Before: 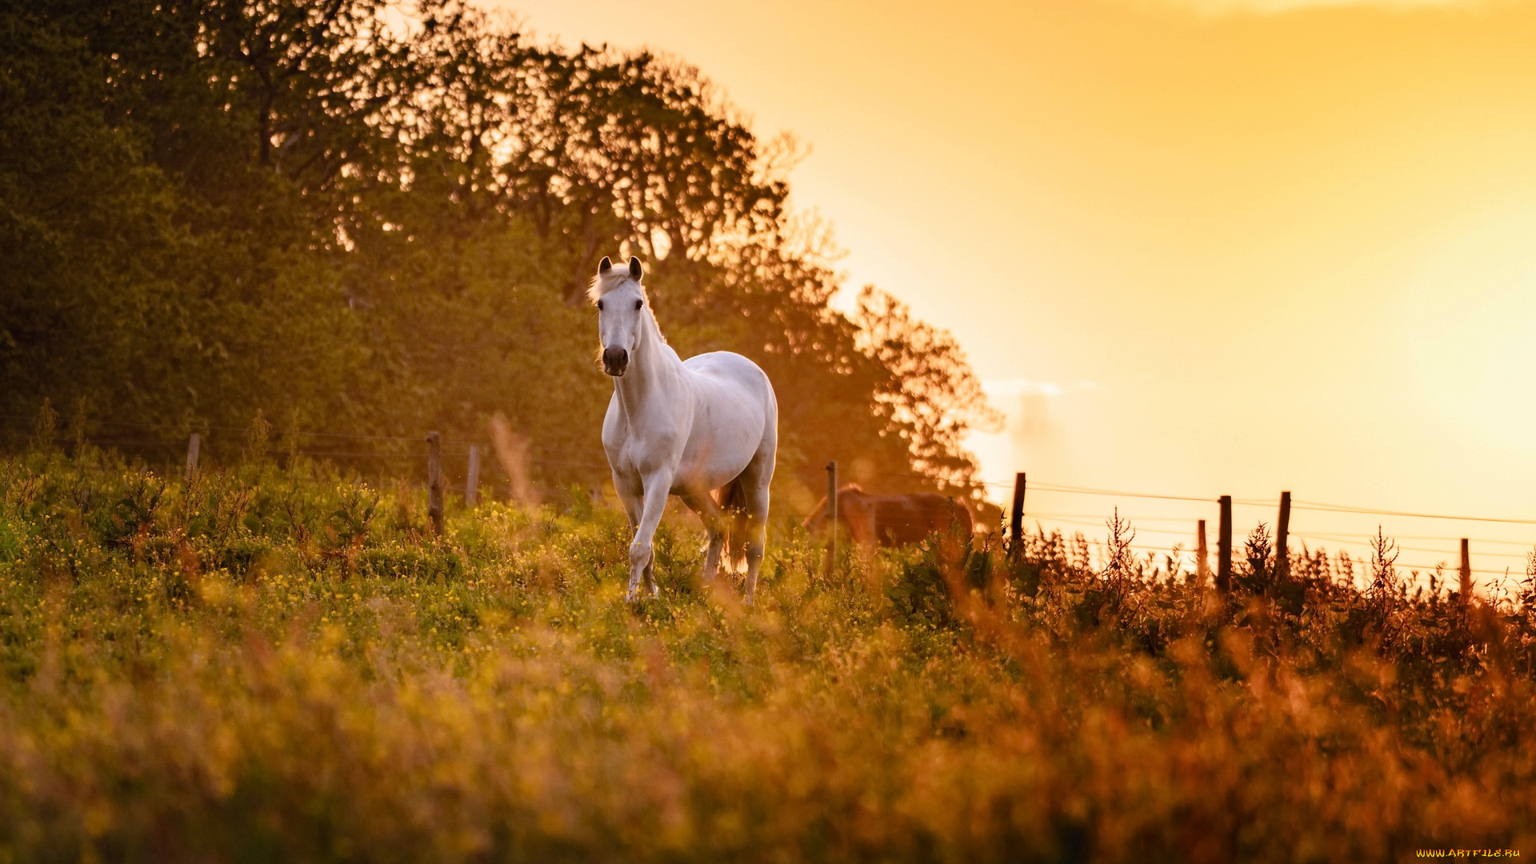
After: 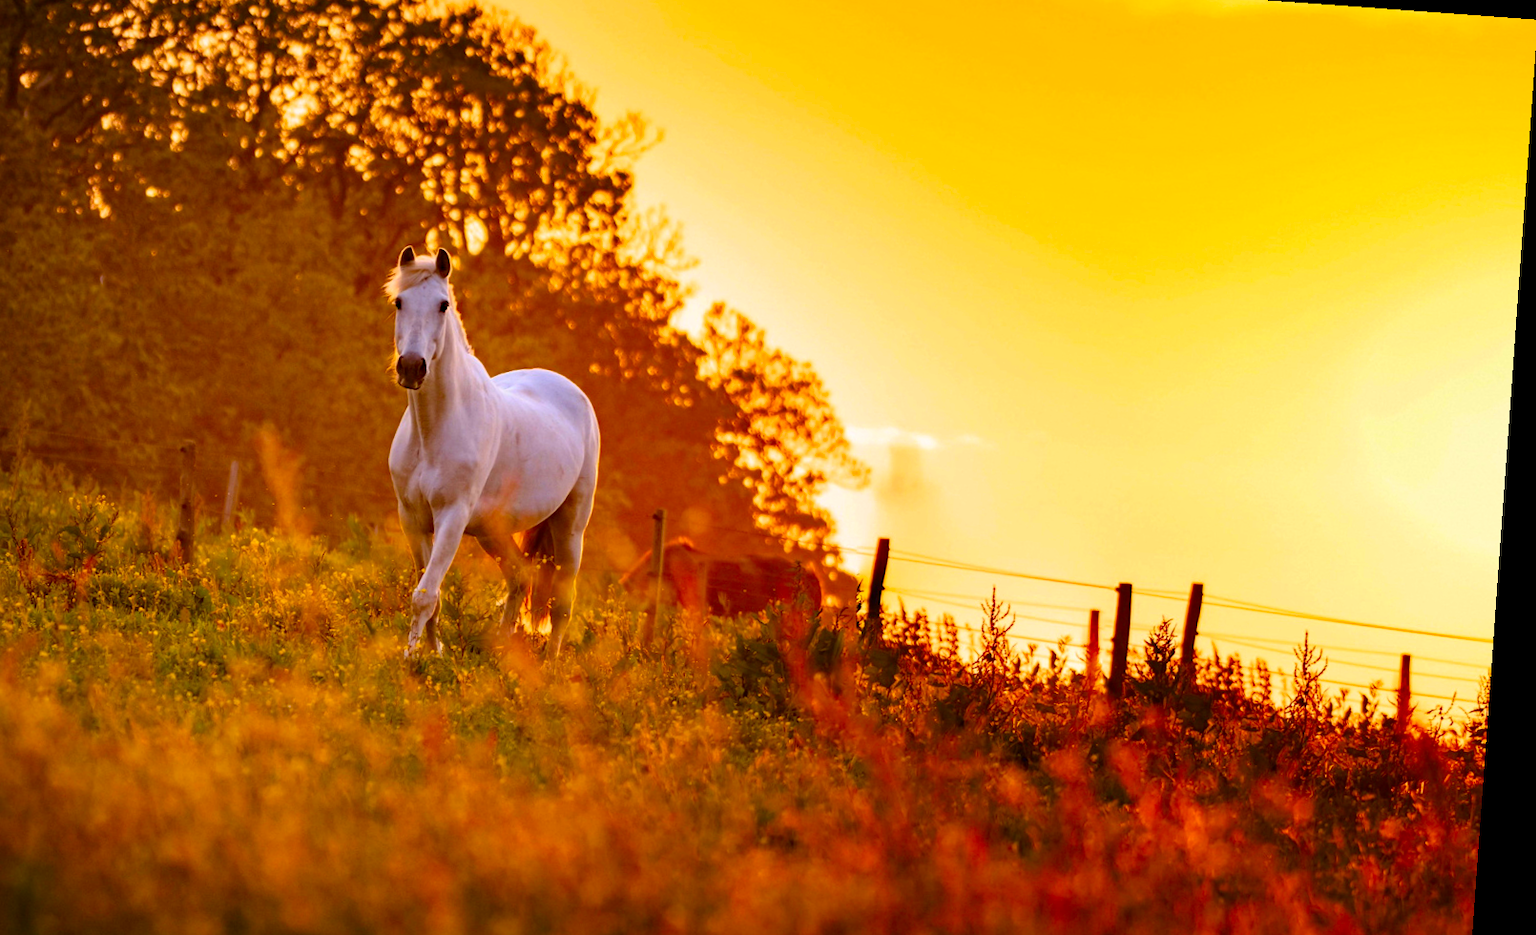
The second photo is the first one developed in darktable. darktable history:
crop: left 19.159%, top 9.58%, bottom 9.58%
rotate and perspective: rotation 4.1°, automatic cropping off
haze removal: compatibility mode true, adaptive false
color contrast: green-magenta contrast 1.55, blue-yellow contrast 1.83
